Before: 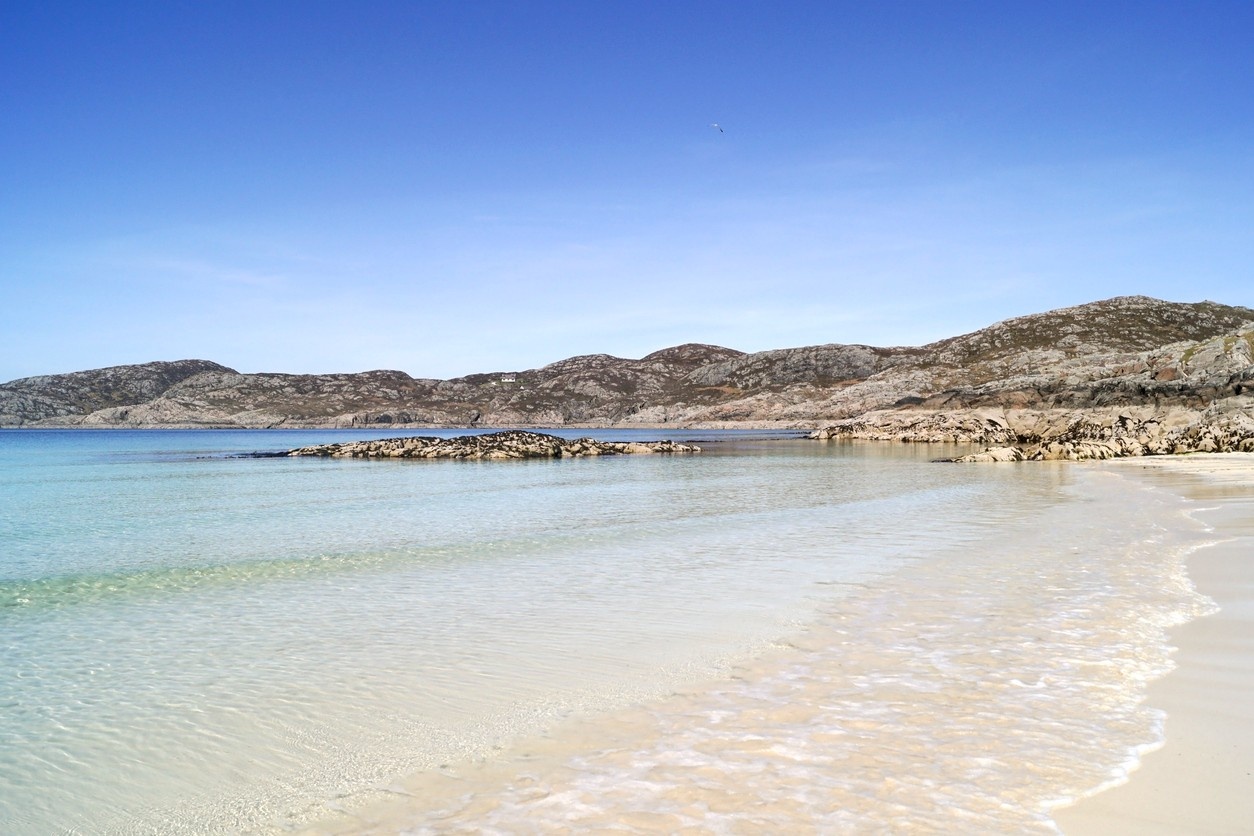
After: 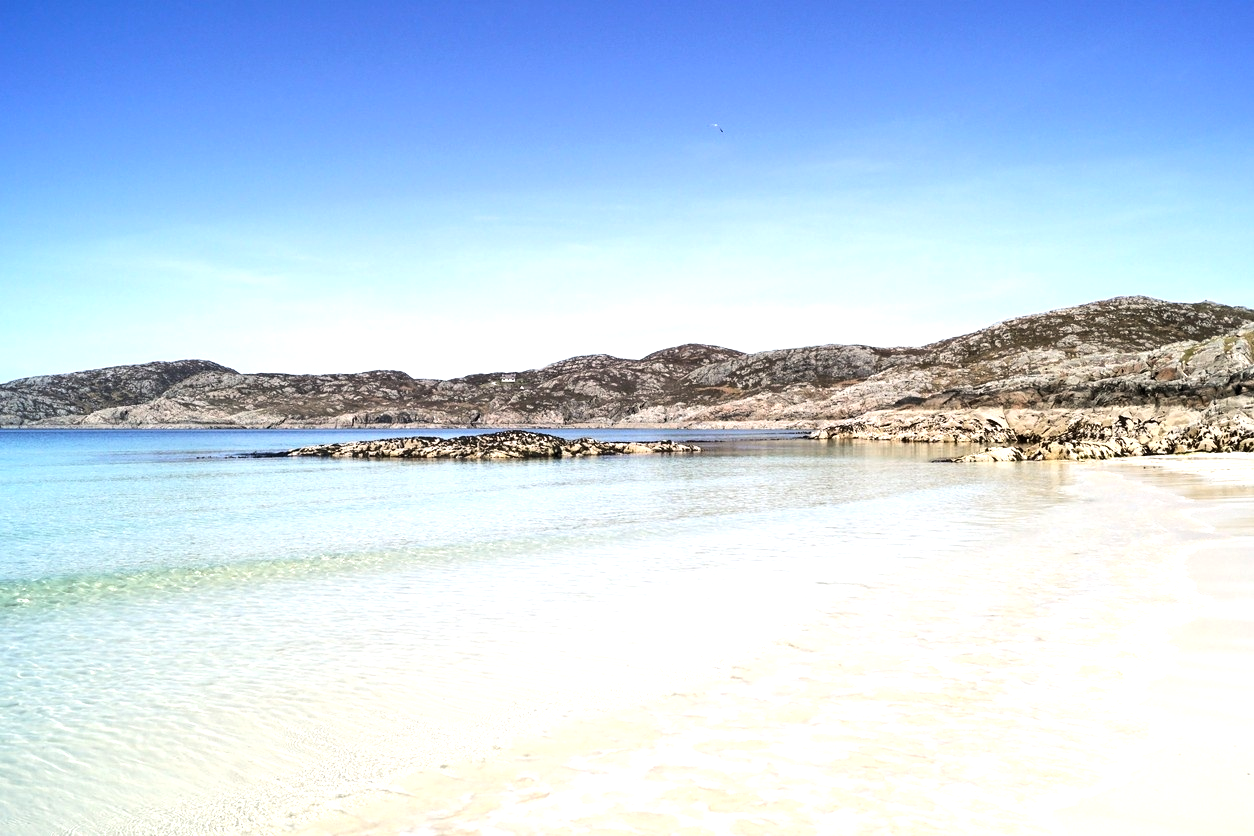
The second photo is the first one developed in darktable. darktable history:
tone equalizer: -8 EV -0.769 EV, -7 EV -0.686 EV, -6 EV -0.577 EV, -5 EV -0.366 EV, -3 EV 0.401 EV, -2 EV 0.6 EV, -1 EV 0.676 EV, +0 EV 0.735 EV, edges refinement/feathering 500, mask exposure compensation -1.57 EV, preserve details no
